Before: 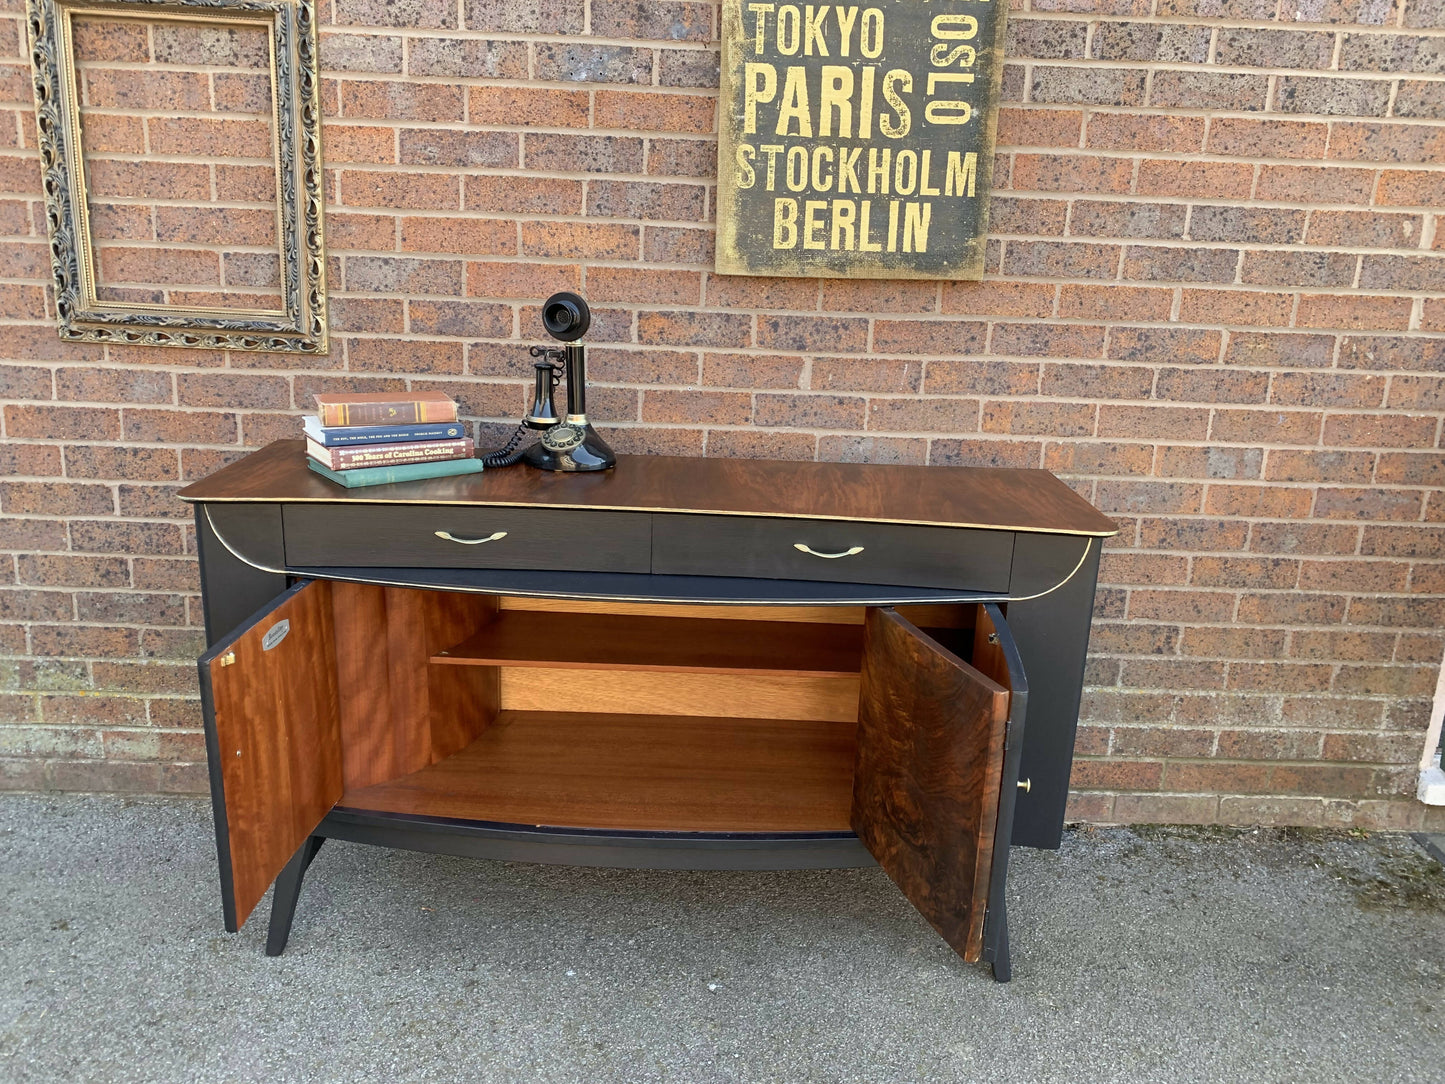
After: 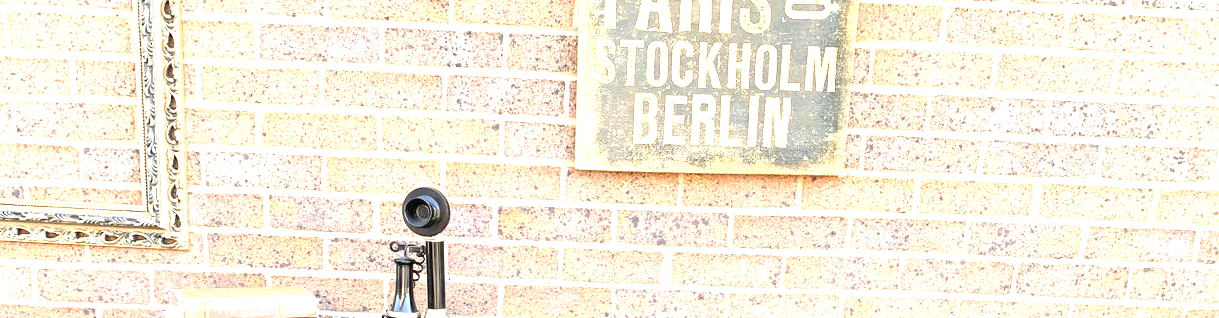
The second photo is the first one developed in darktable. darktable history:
exposure: black level correction 0, exposure 1.932 EV, compensate highlight preservation false
crop and rotate: left 9.701%, top 9.701%, right 5.875%, bottom 60.942%
